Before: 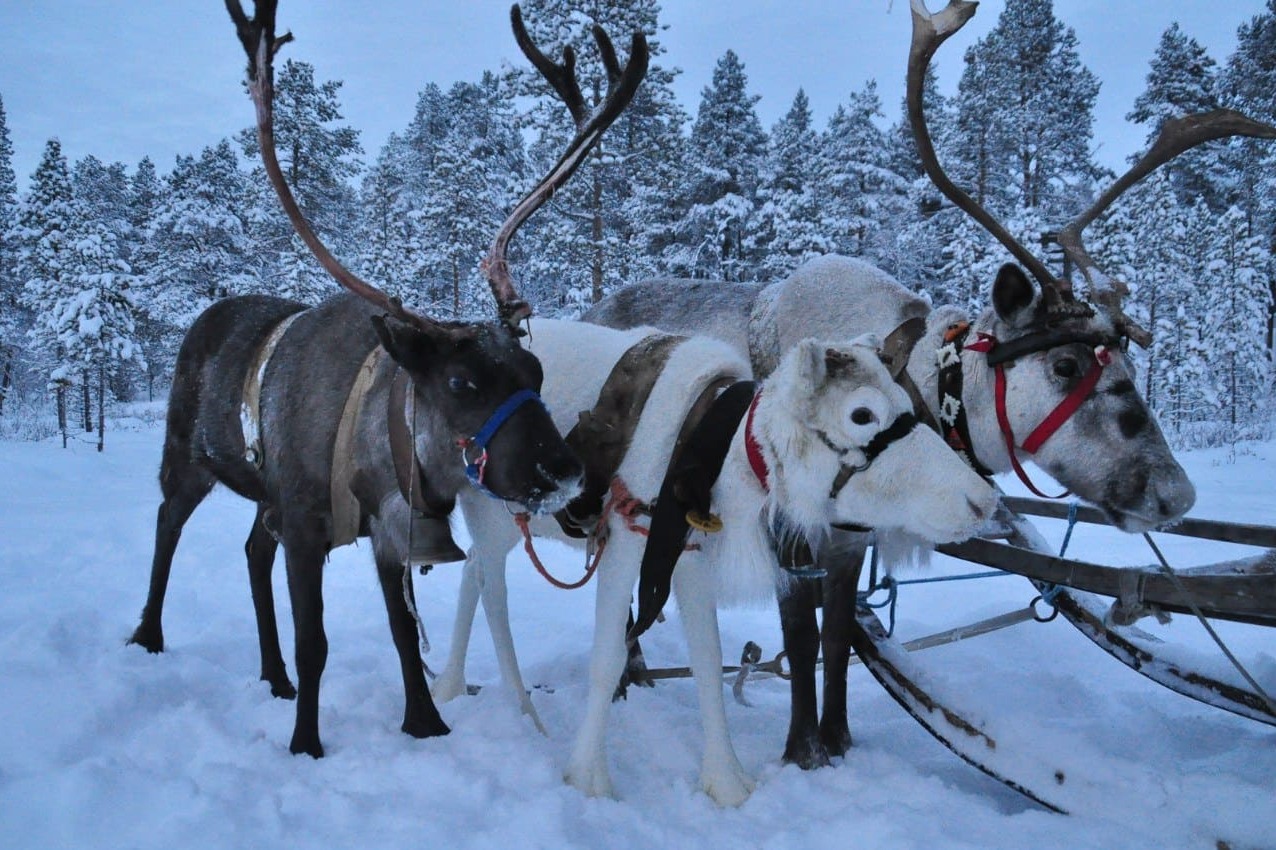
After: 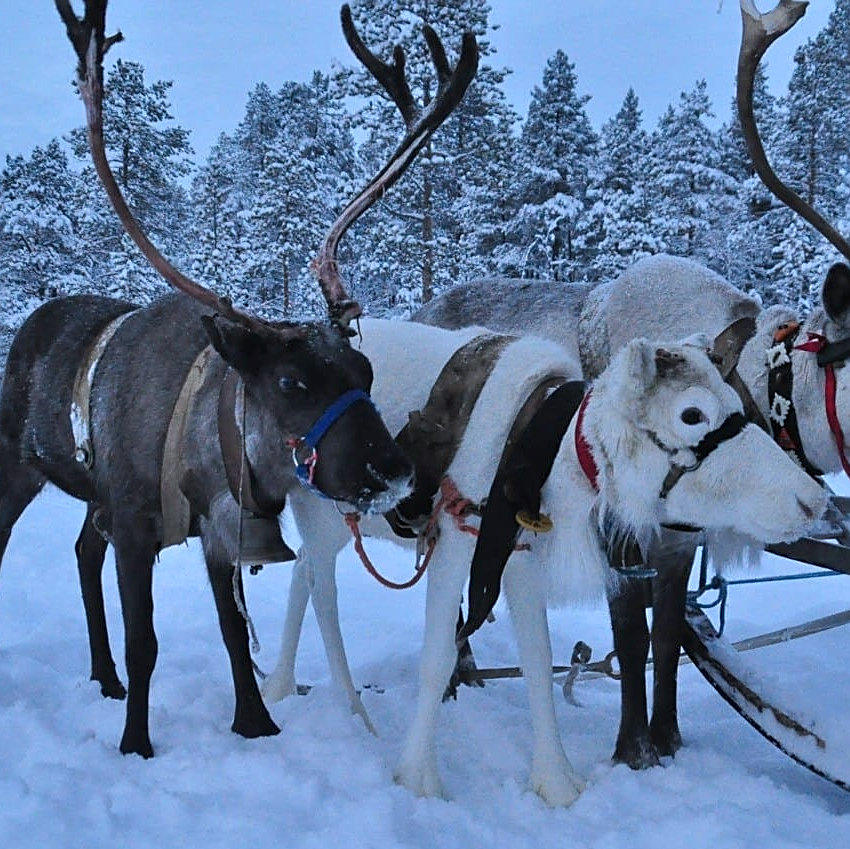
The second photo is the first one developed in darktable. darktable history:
crop and rotate: left 13.342%, right 19.991%
color calibration: x 0.355, y 0.367, temperature 4700.38 K
sharpen: on, module defaults
